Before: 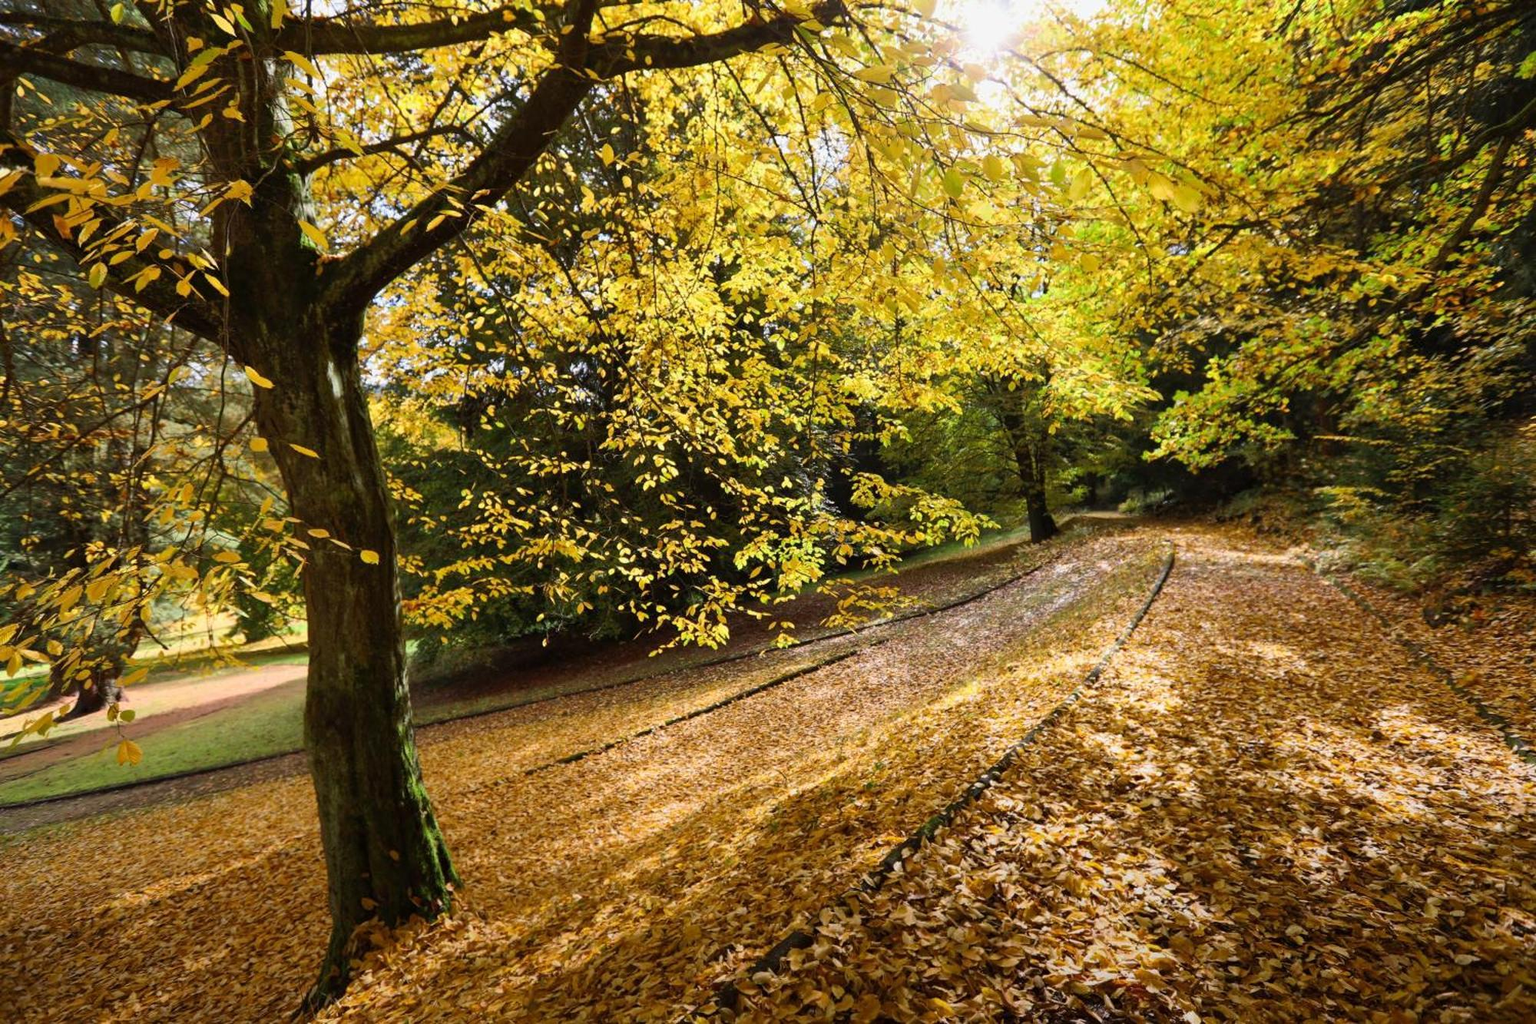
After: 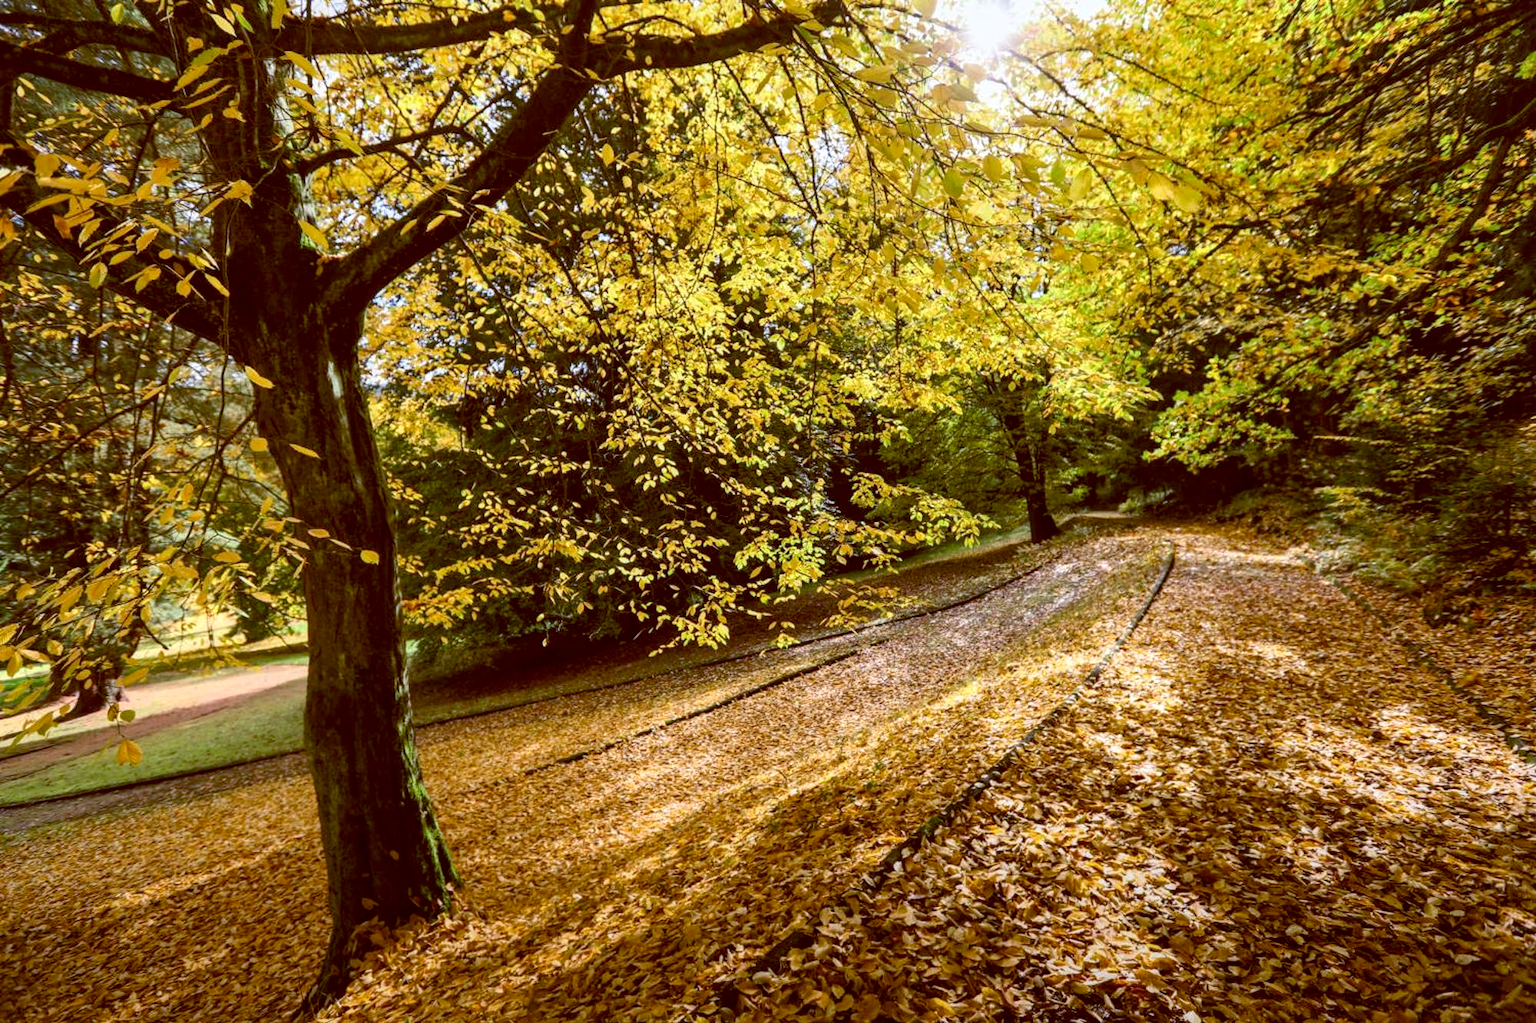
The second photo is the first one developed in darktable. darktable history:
local contrast: detail 130%
exposure: compensate highlight preservation false
color balance: lift [1, 1.015, 1.004, 0.985], gamma [1, 0.958, 0.971, 1.042], gain [1, 0.956, 0.977, 1.044]
